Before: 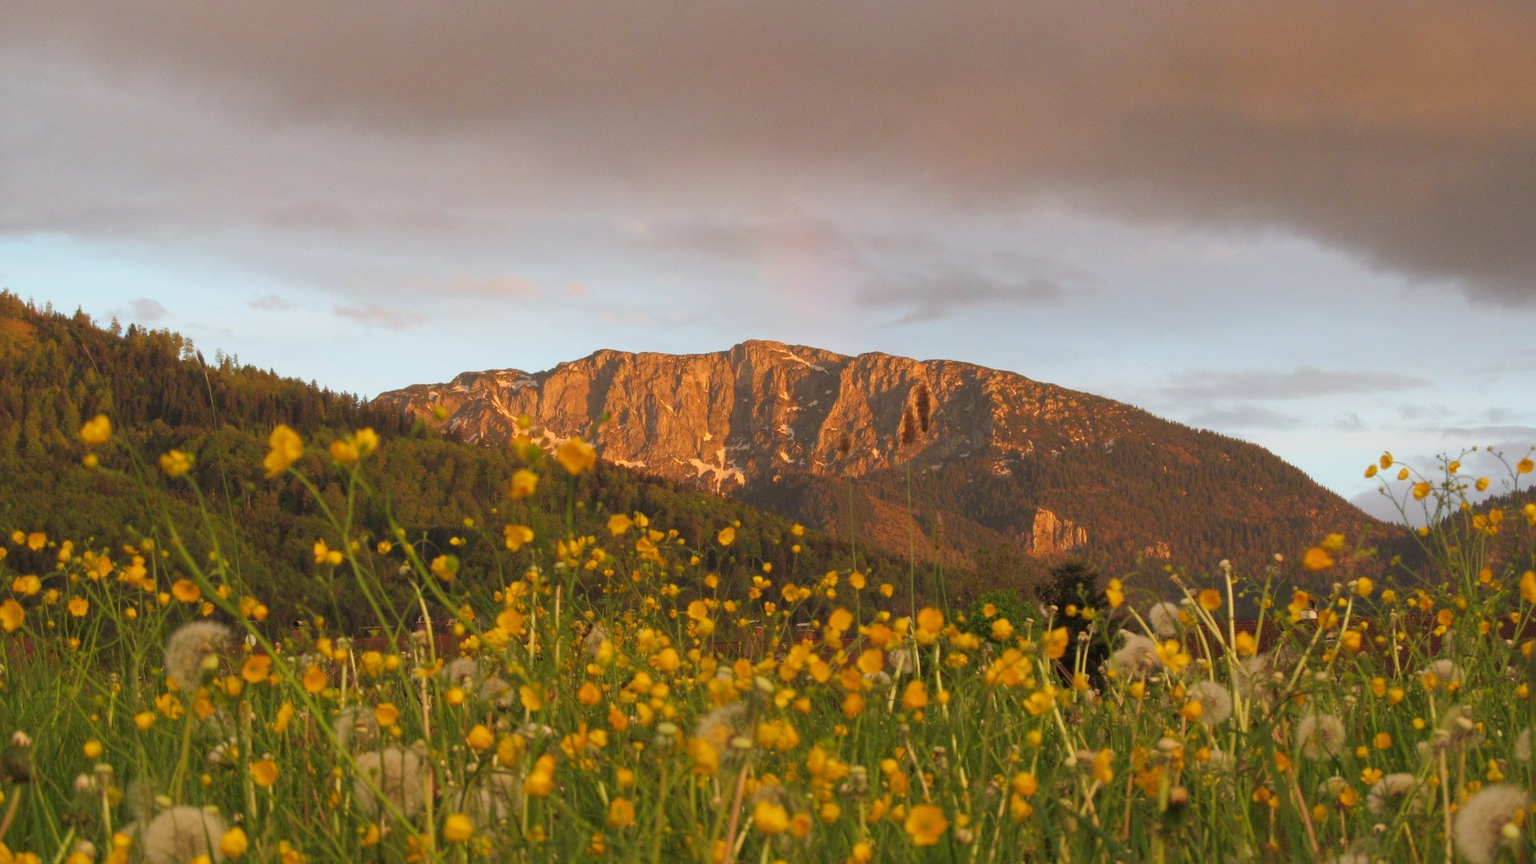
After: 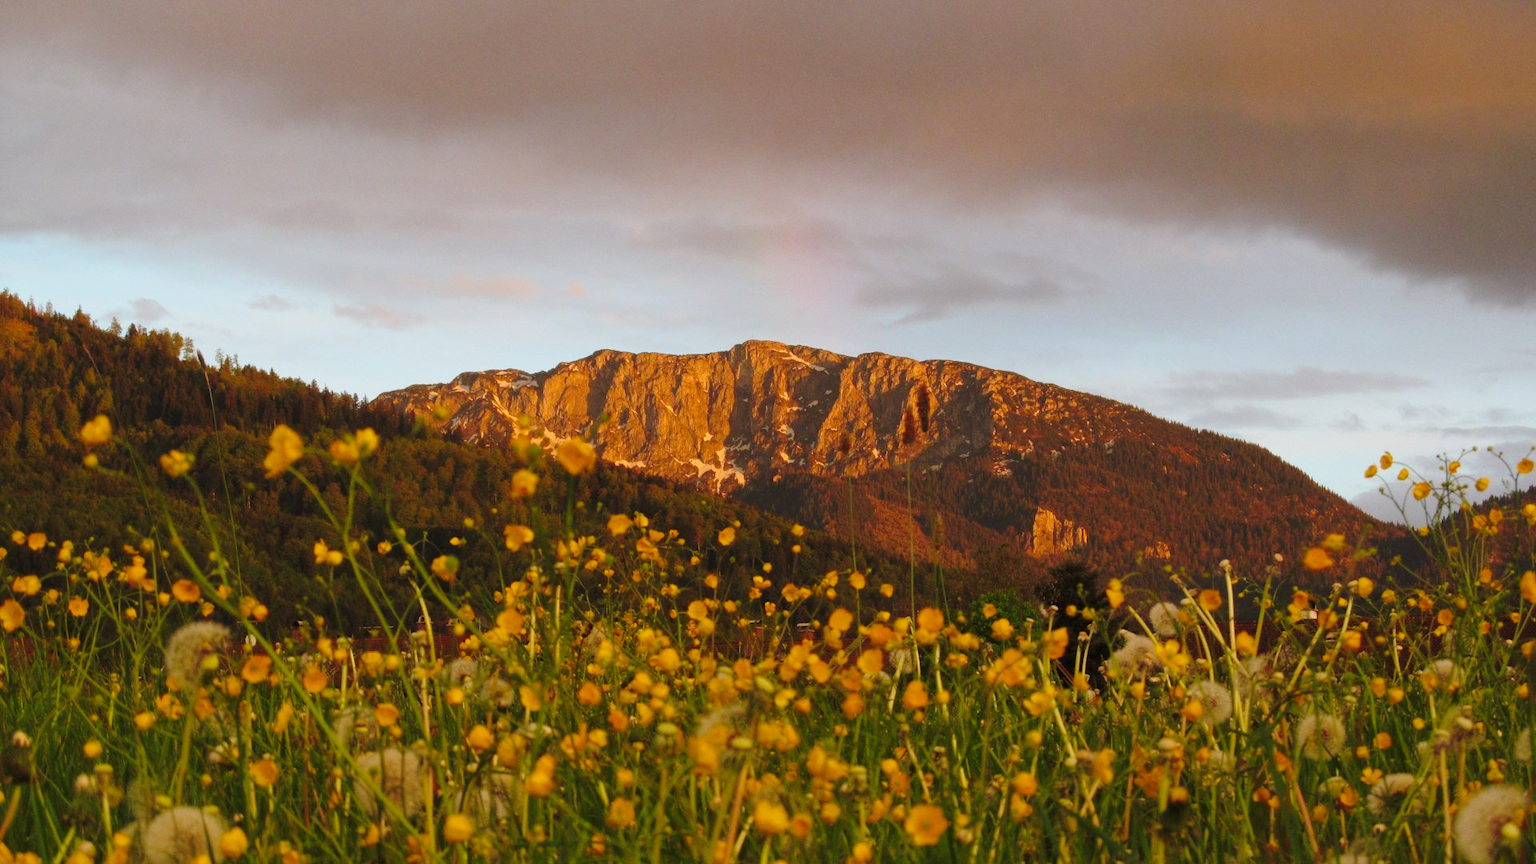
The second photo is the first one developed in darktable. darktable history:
tone equalizer: on, module defaults
base curve: curves: ch0 [(0, 0) (0.073, 0.04) (0.157, 0.139) (0.492, 0.492) (0.758, 0.758) (1, 1)], preserve colors none
color correction: highlights b* 0.026
